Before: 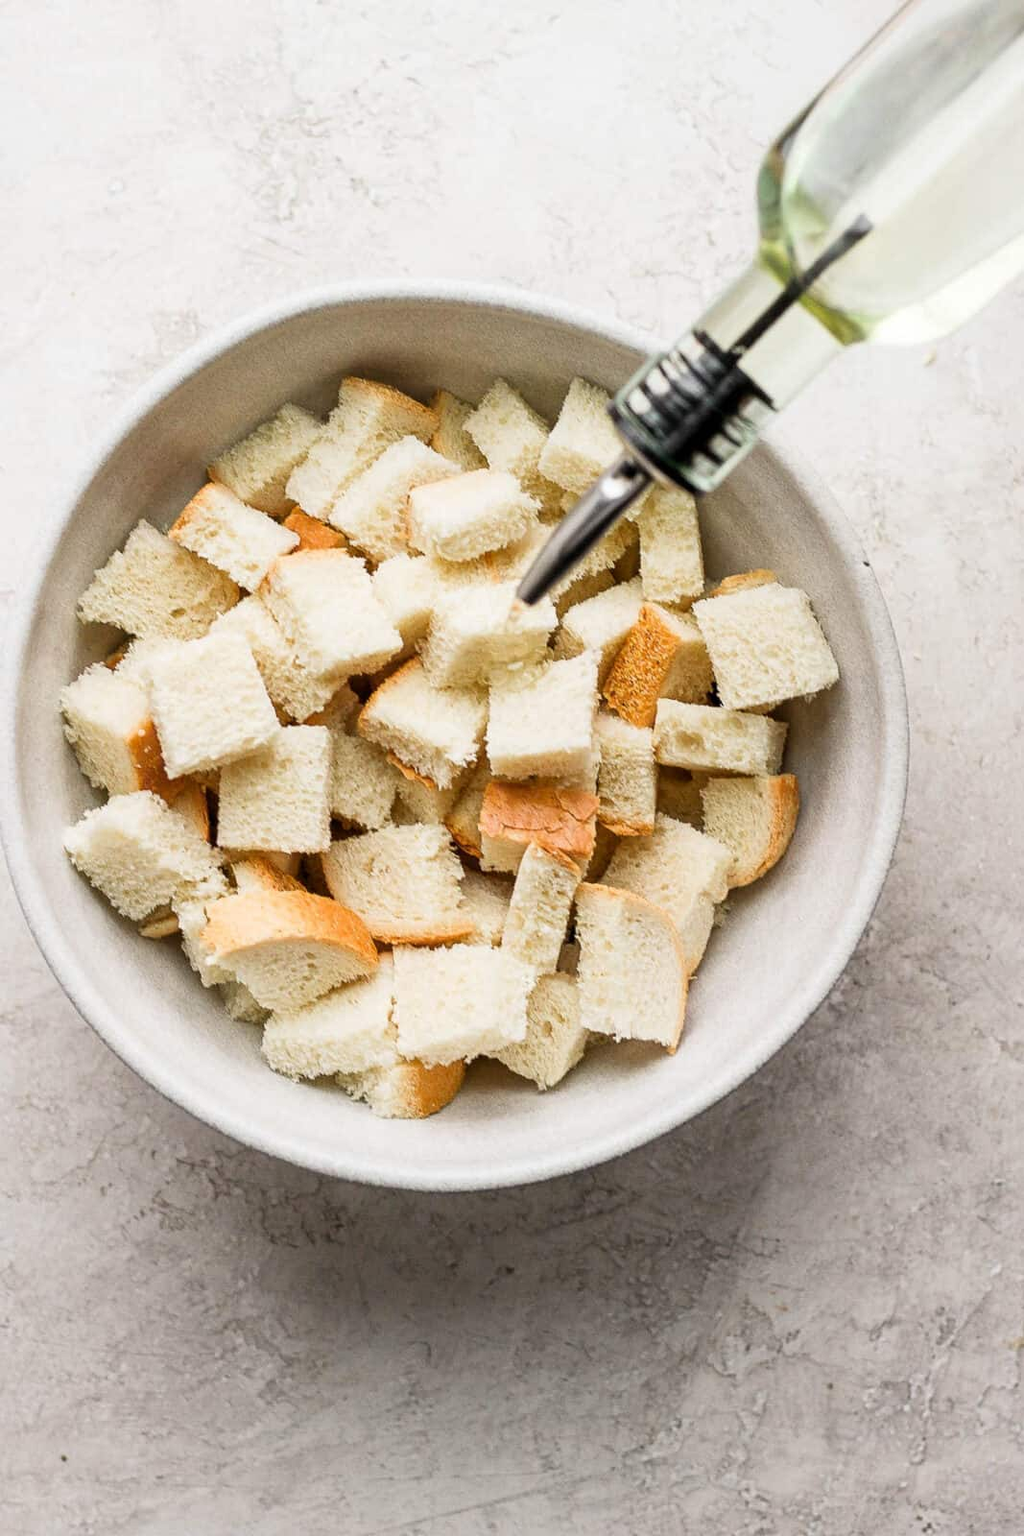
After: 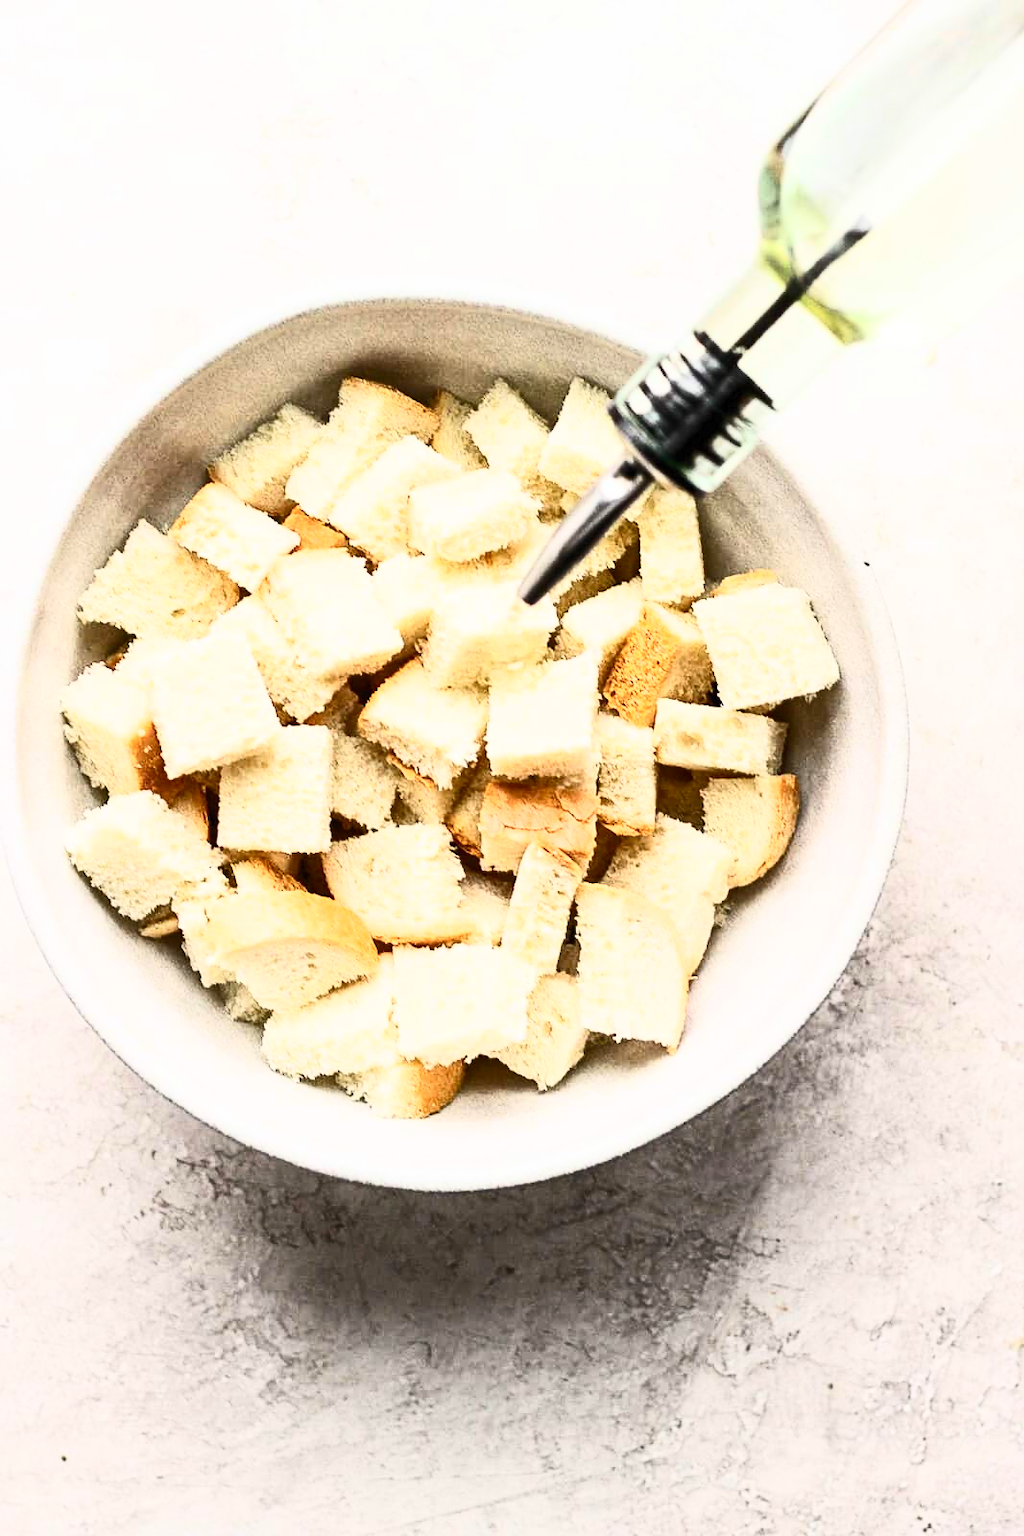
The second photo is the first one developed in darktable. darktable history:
contrast brightness saturation: contrast 0.618, brightness 0.324, saturation 0.14
